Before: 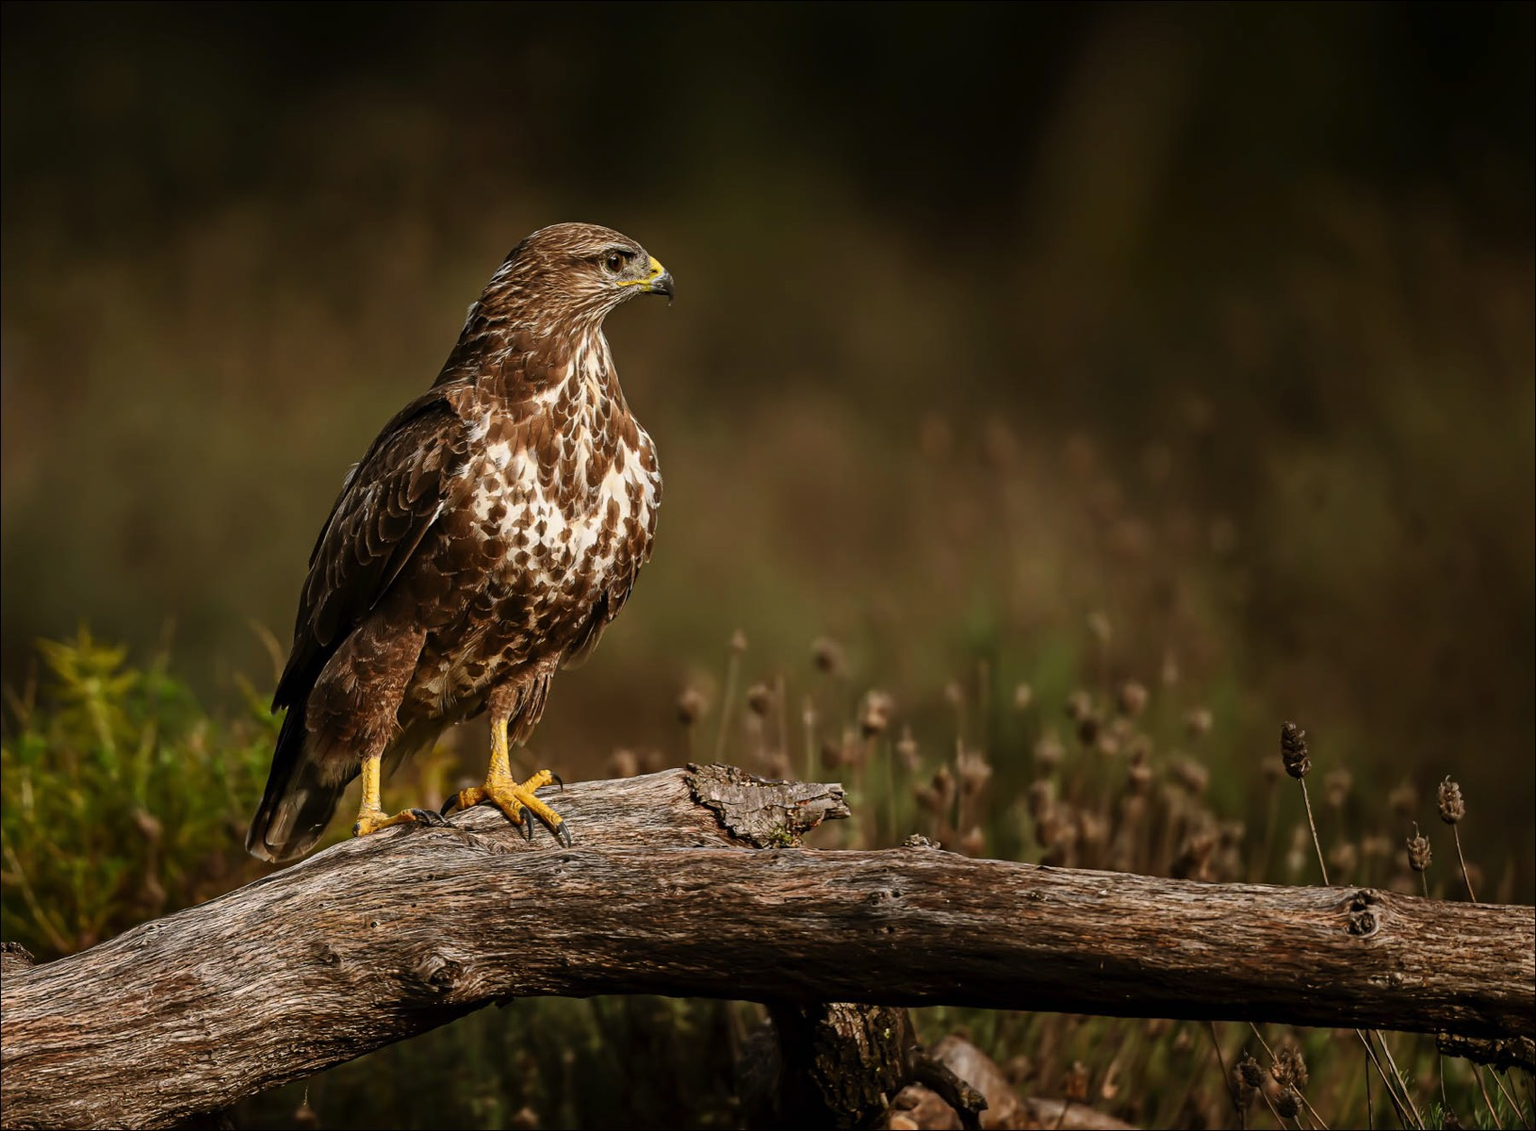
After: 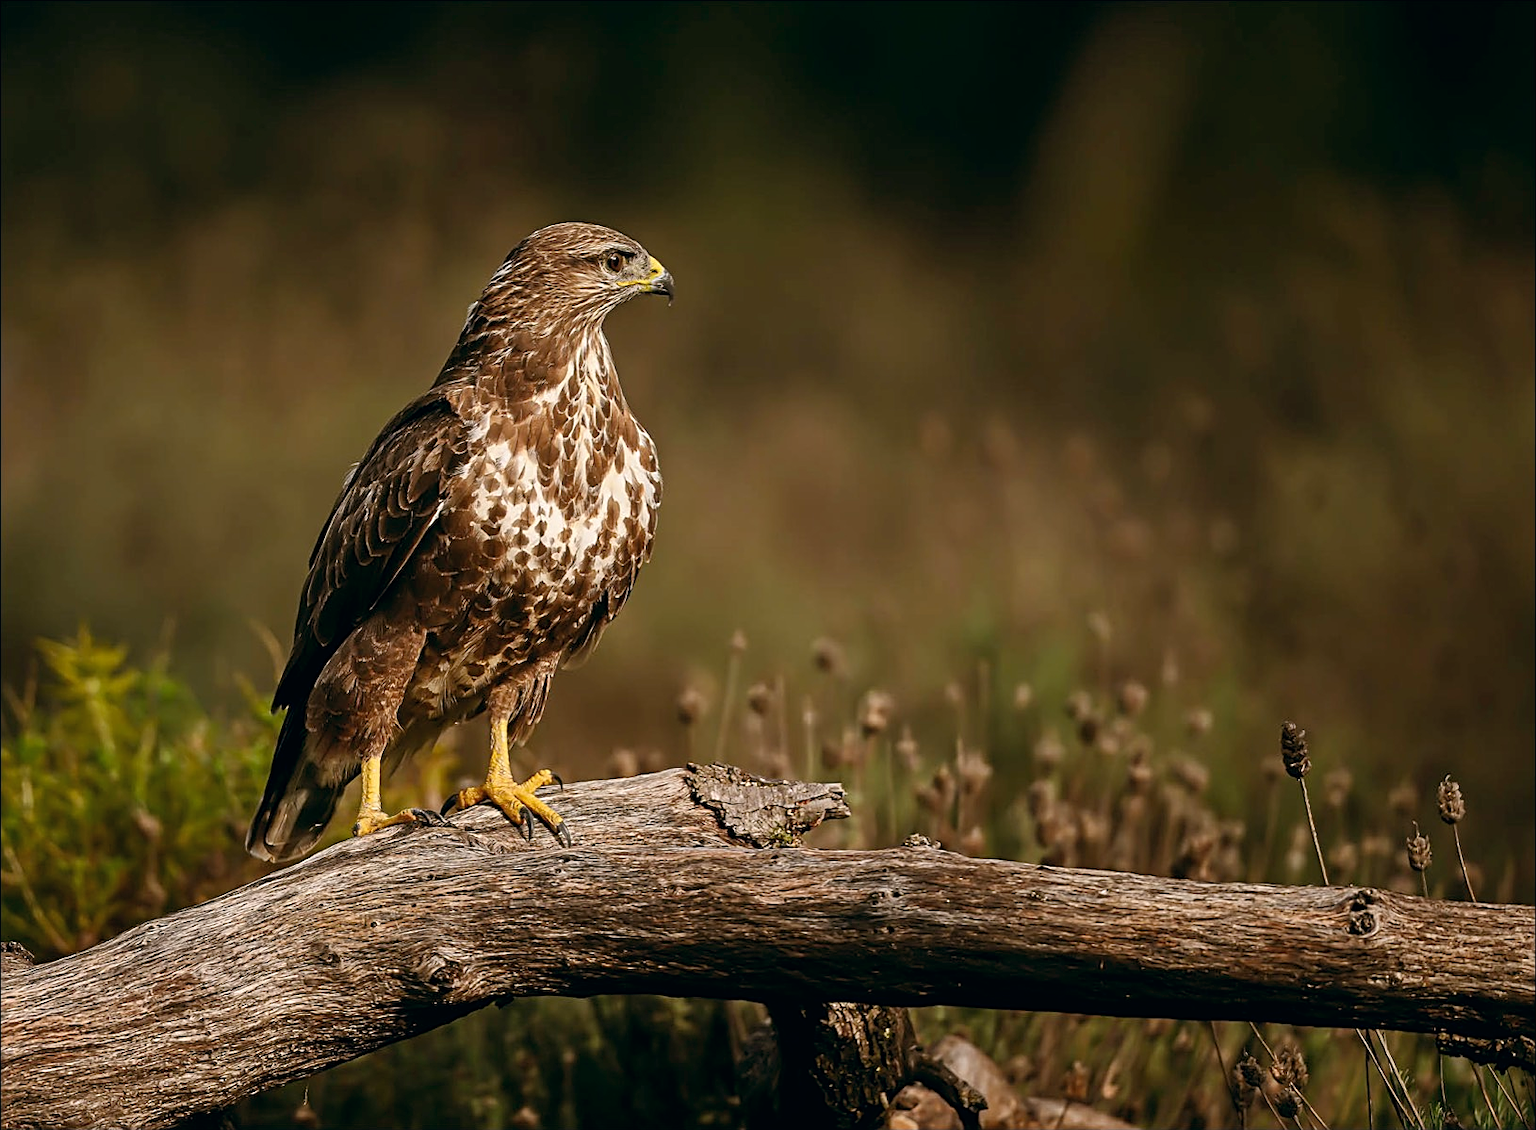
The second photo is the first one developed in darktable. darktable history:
color balance: lift [1, 0.998, 1.001, 1.002], gamma [1, 1.02, 1, 0.98], gain [1, 1.02, 1.003, 0.98]
sharpen: on, module defaults
